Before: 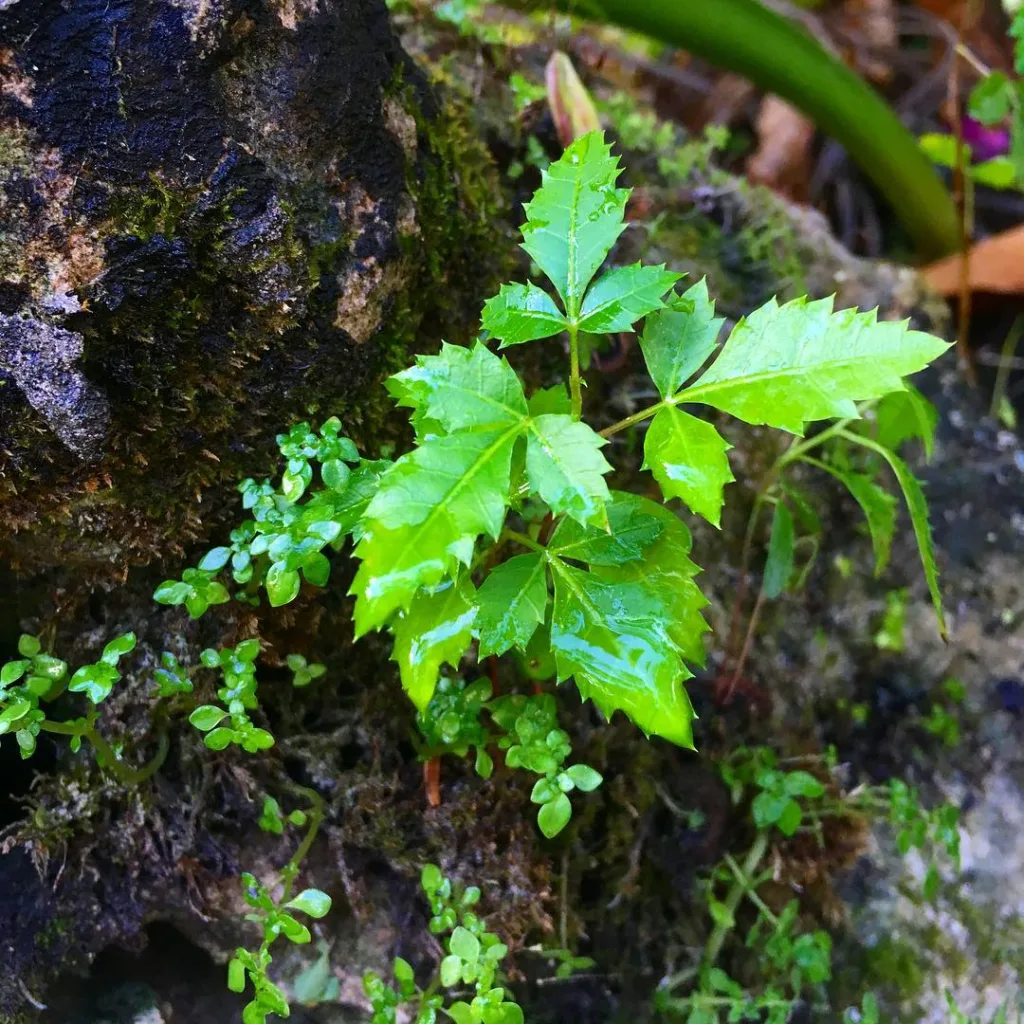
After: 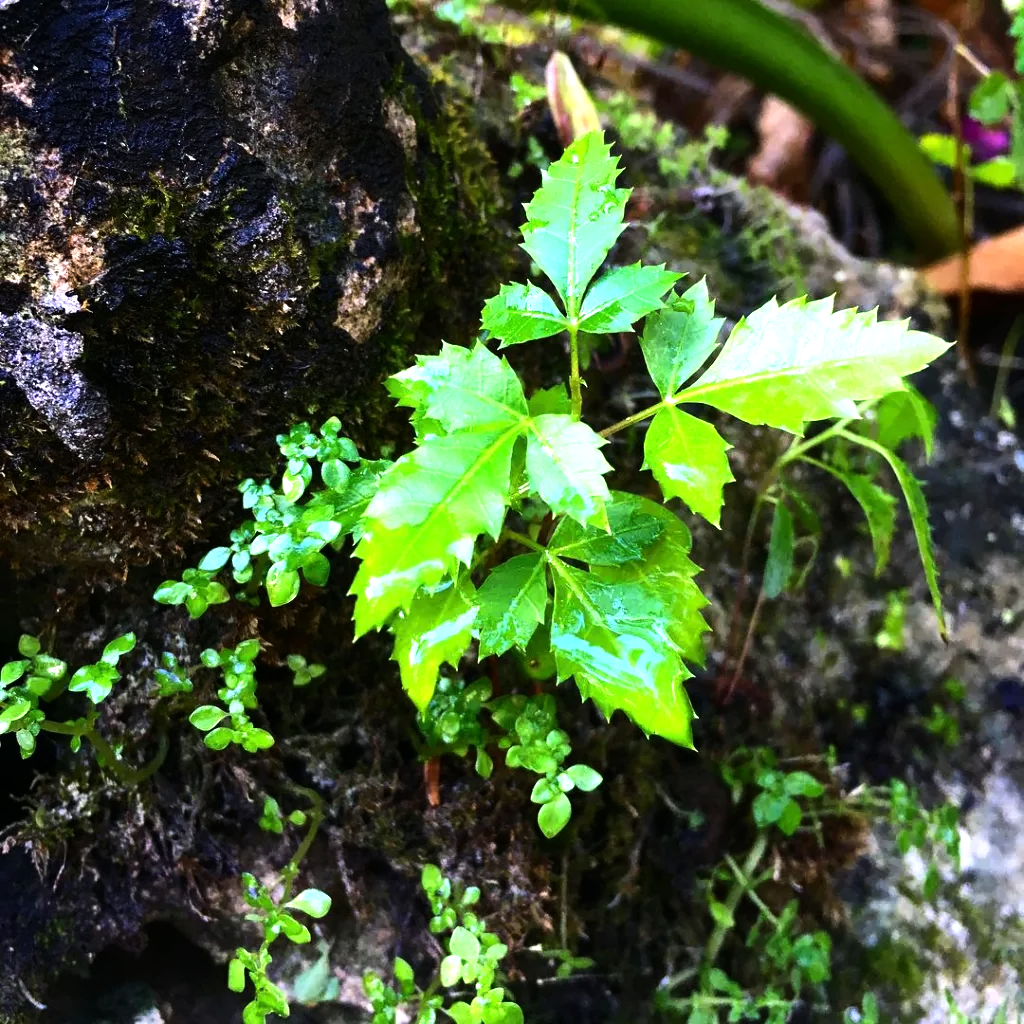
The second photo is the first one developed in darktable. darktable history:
tone equalizer: -8 EV -1.09 EV, -7 EV -1.02 EV, -6 EV -0.883 EV, -5 EV -0.549 EV, -3 EV 0.557 EV, -2 EV 0.891 EV, -1 EV 1 EV, +0 EV 1.06 EV, edges refinement/feathering 500, mask exposure compensation -1.57 EV, preserve details no
